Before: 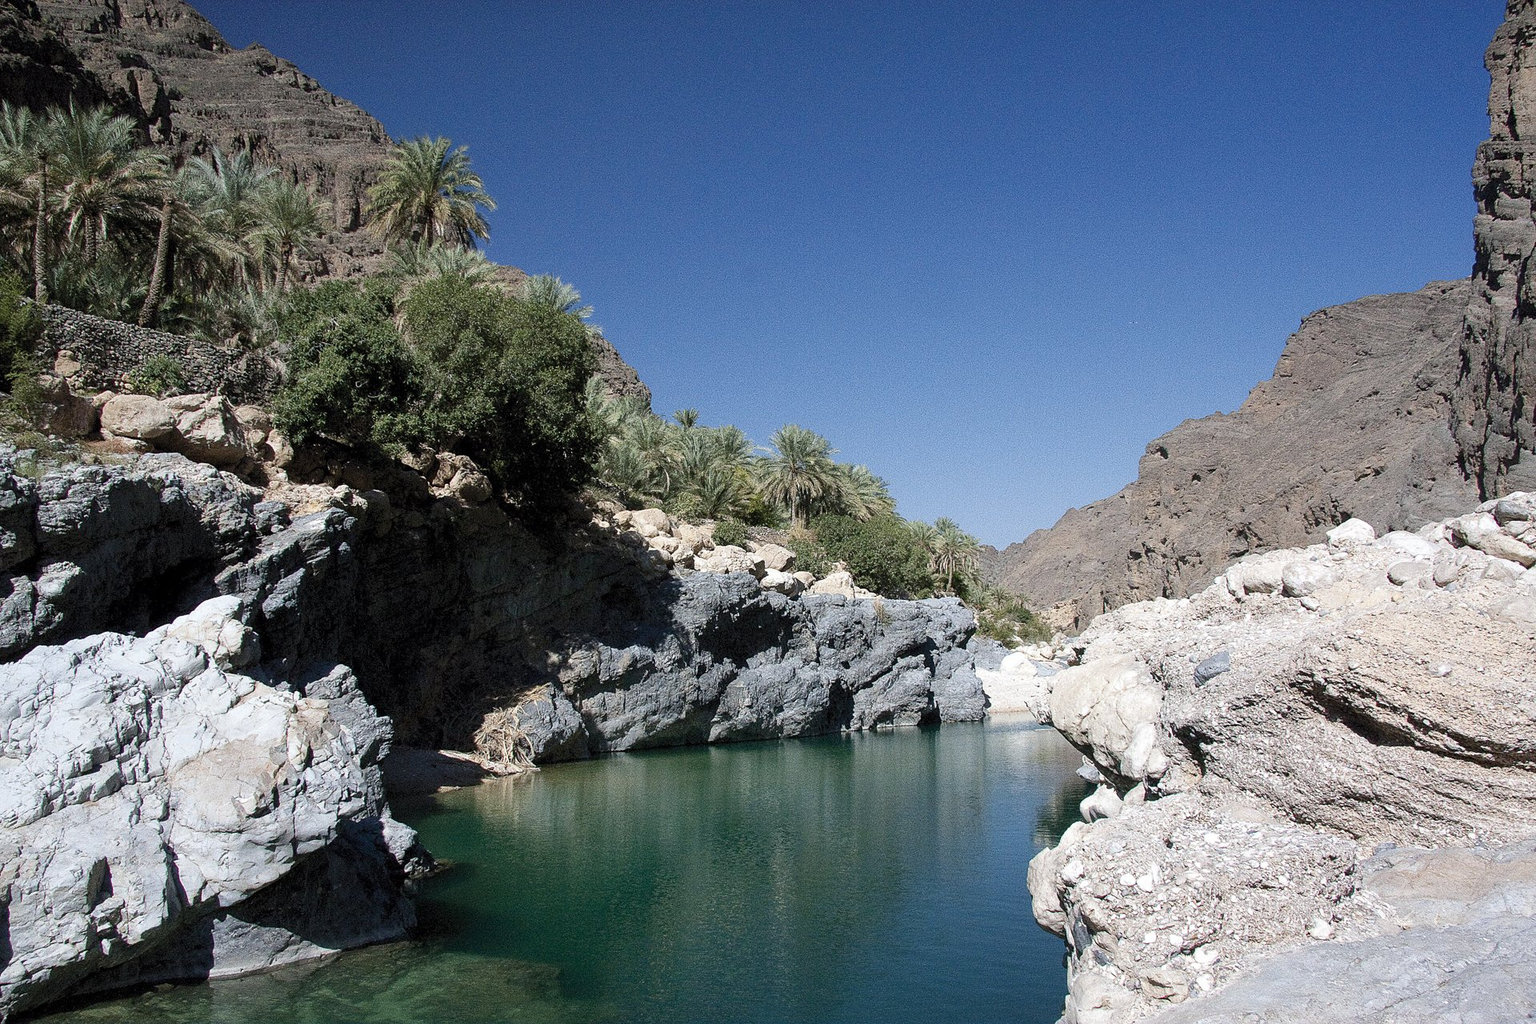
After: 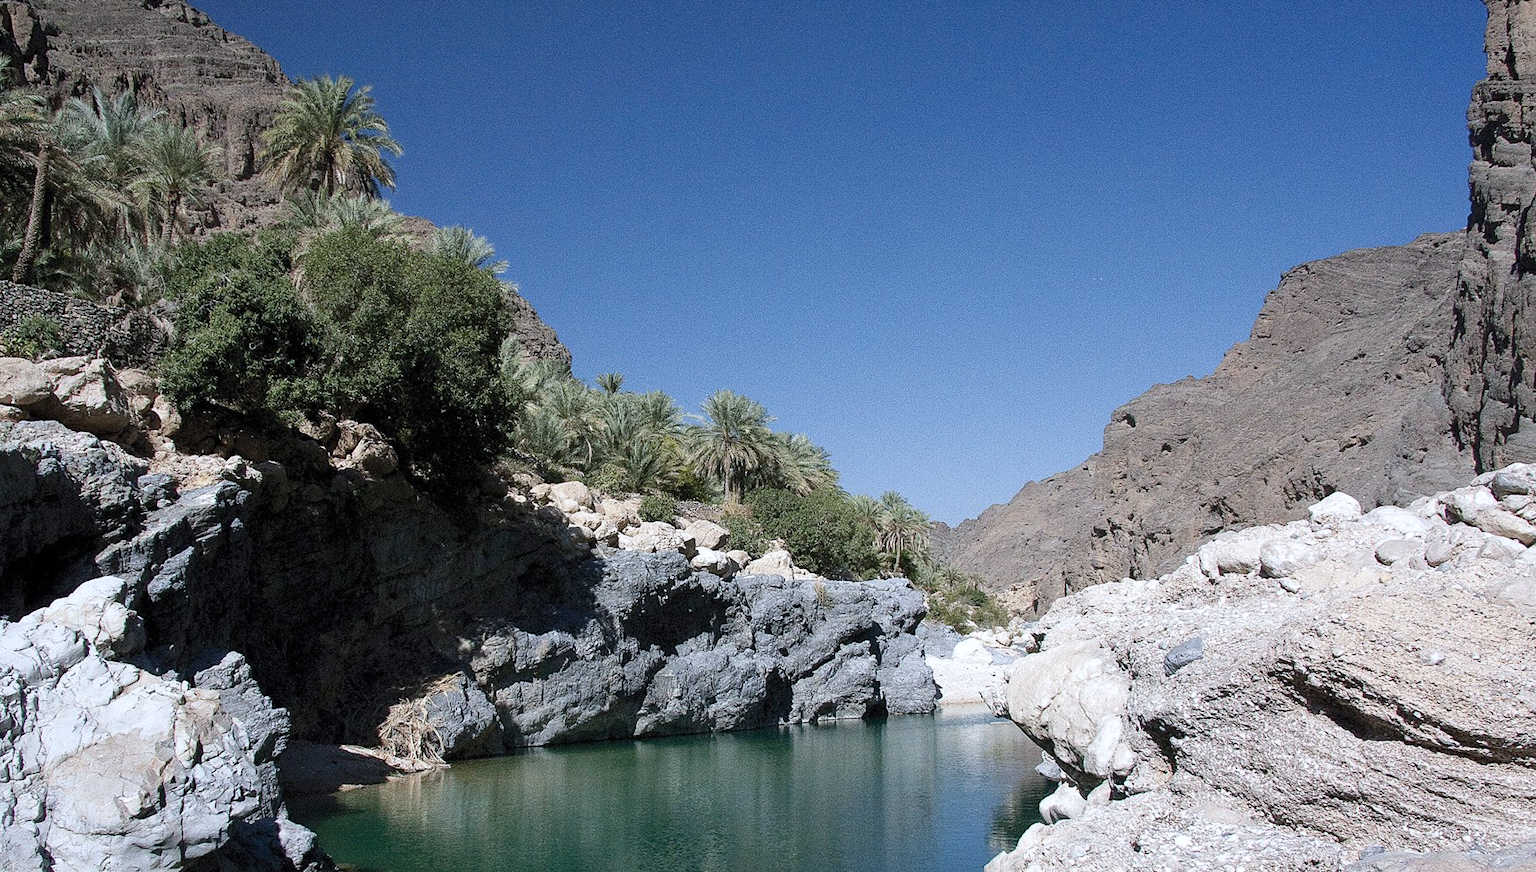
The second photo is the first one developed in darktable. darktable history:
crop: left 8.313%, top 6.607%, bottom 15.204%
color correction: highlights a* -0.115, highlights b* -5.25, shadows a* -0.138, shadows b* -0.141
